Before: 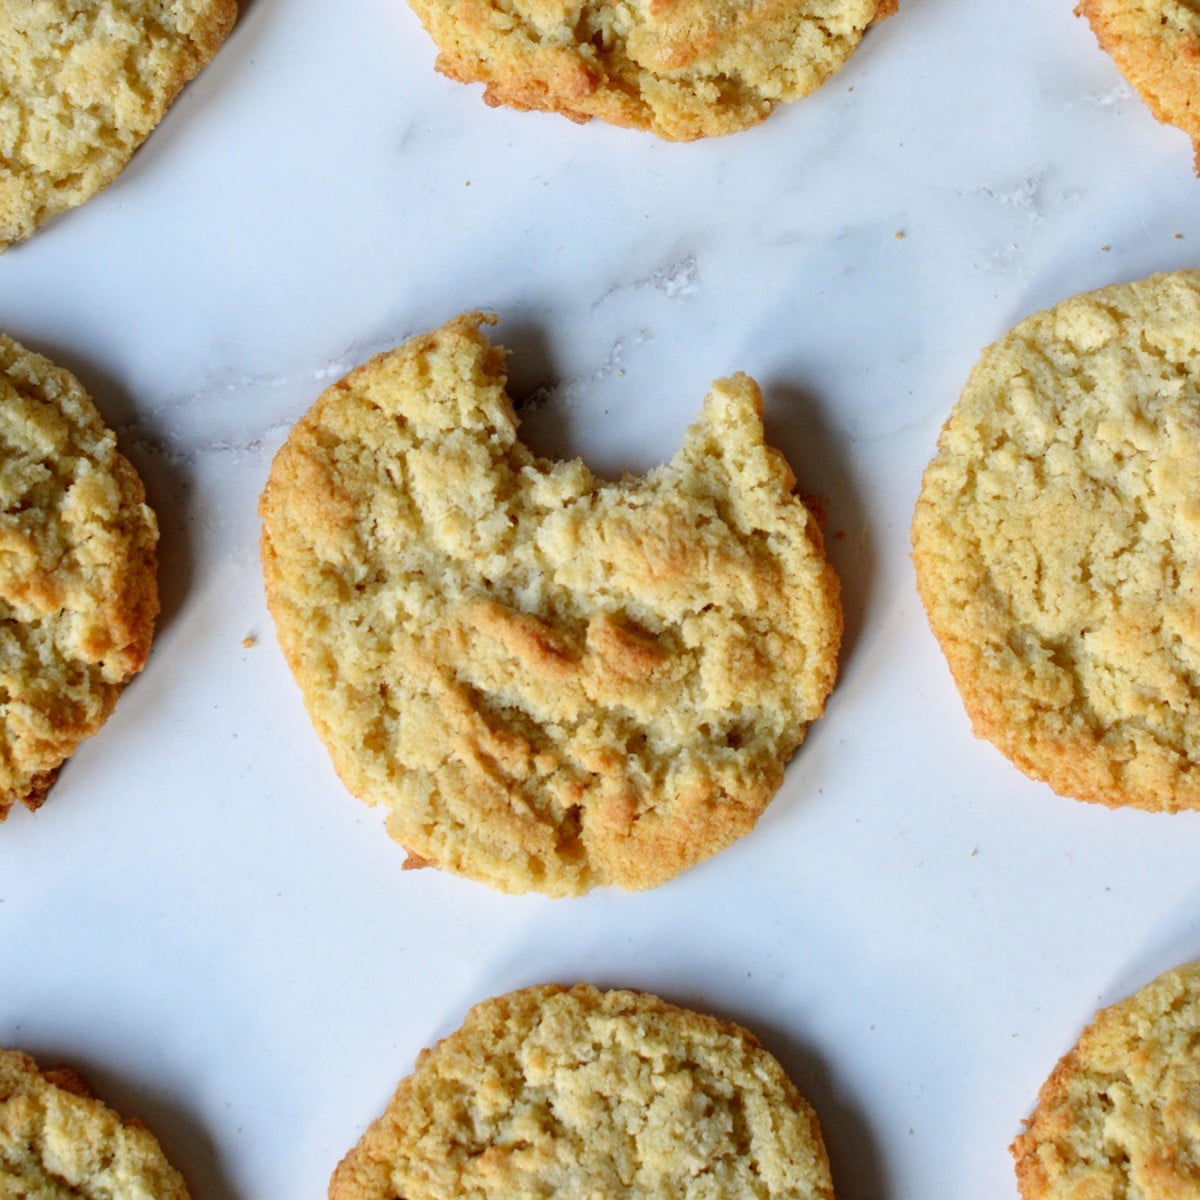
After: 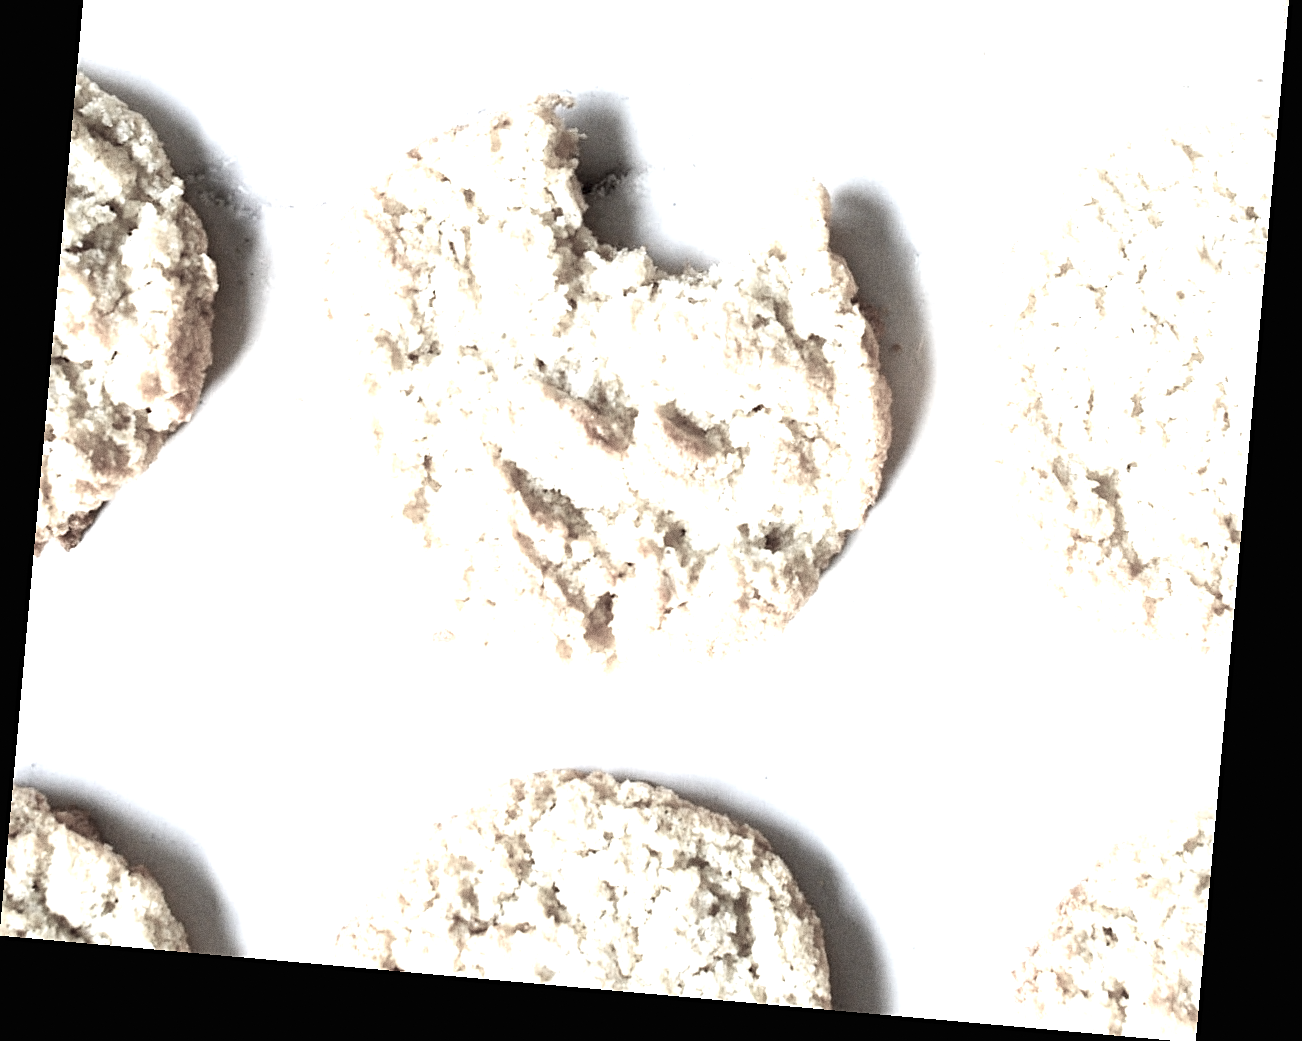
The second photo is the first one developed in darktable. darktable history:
grain: coarseness 0.09 ISO
crop and rotate: top 19.998%
exposure: black level correction 0, exposure 1.9 EV, compensate highlight preservation false
sharpen: on, module defaults
rotate and perspective: rotation 5.12°, automatic cropping off
color correction: saturation 0.2
